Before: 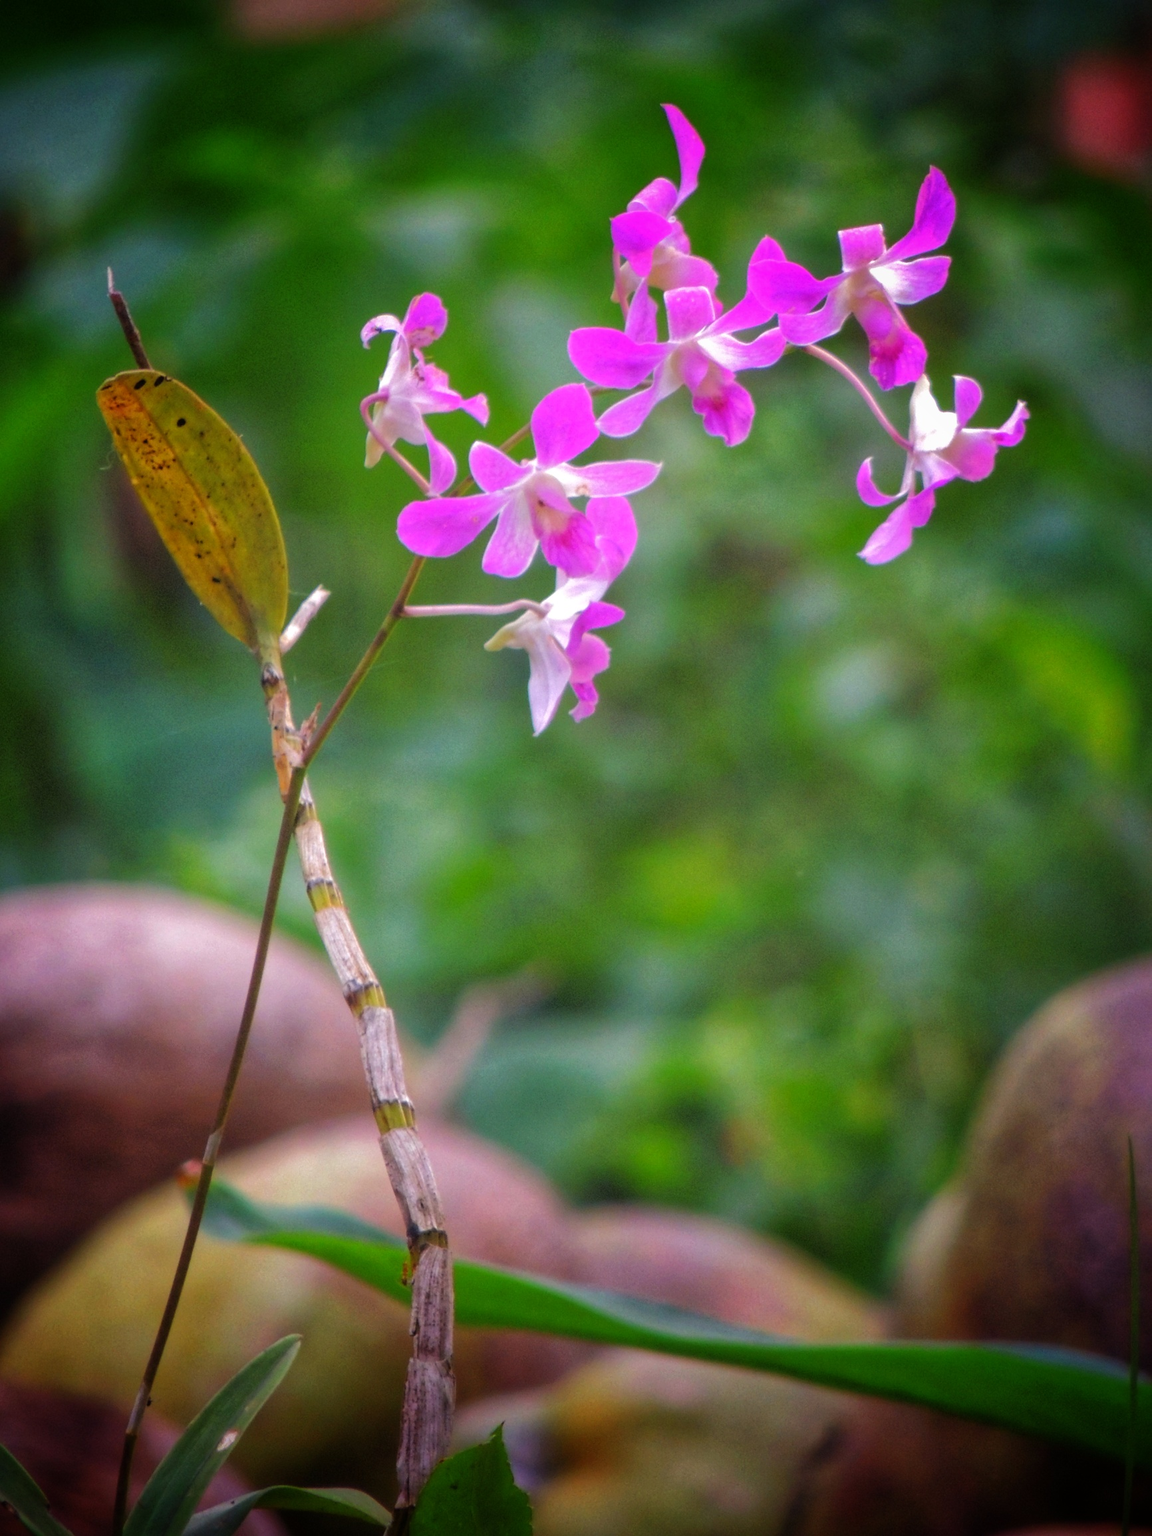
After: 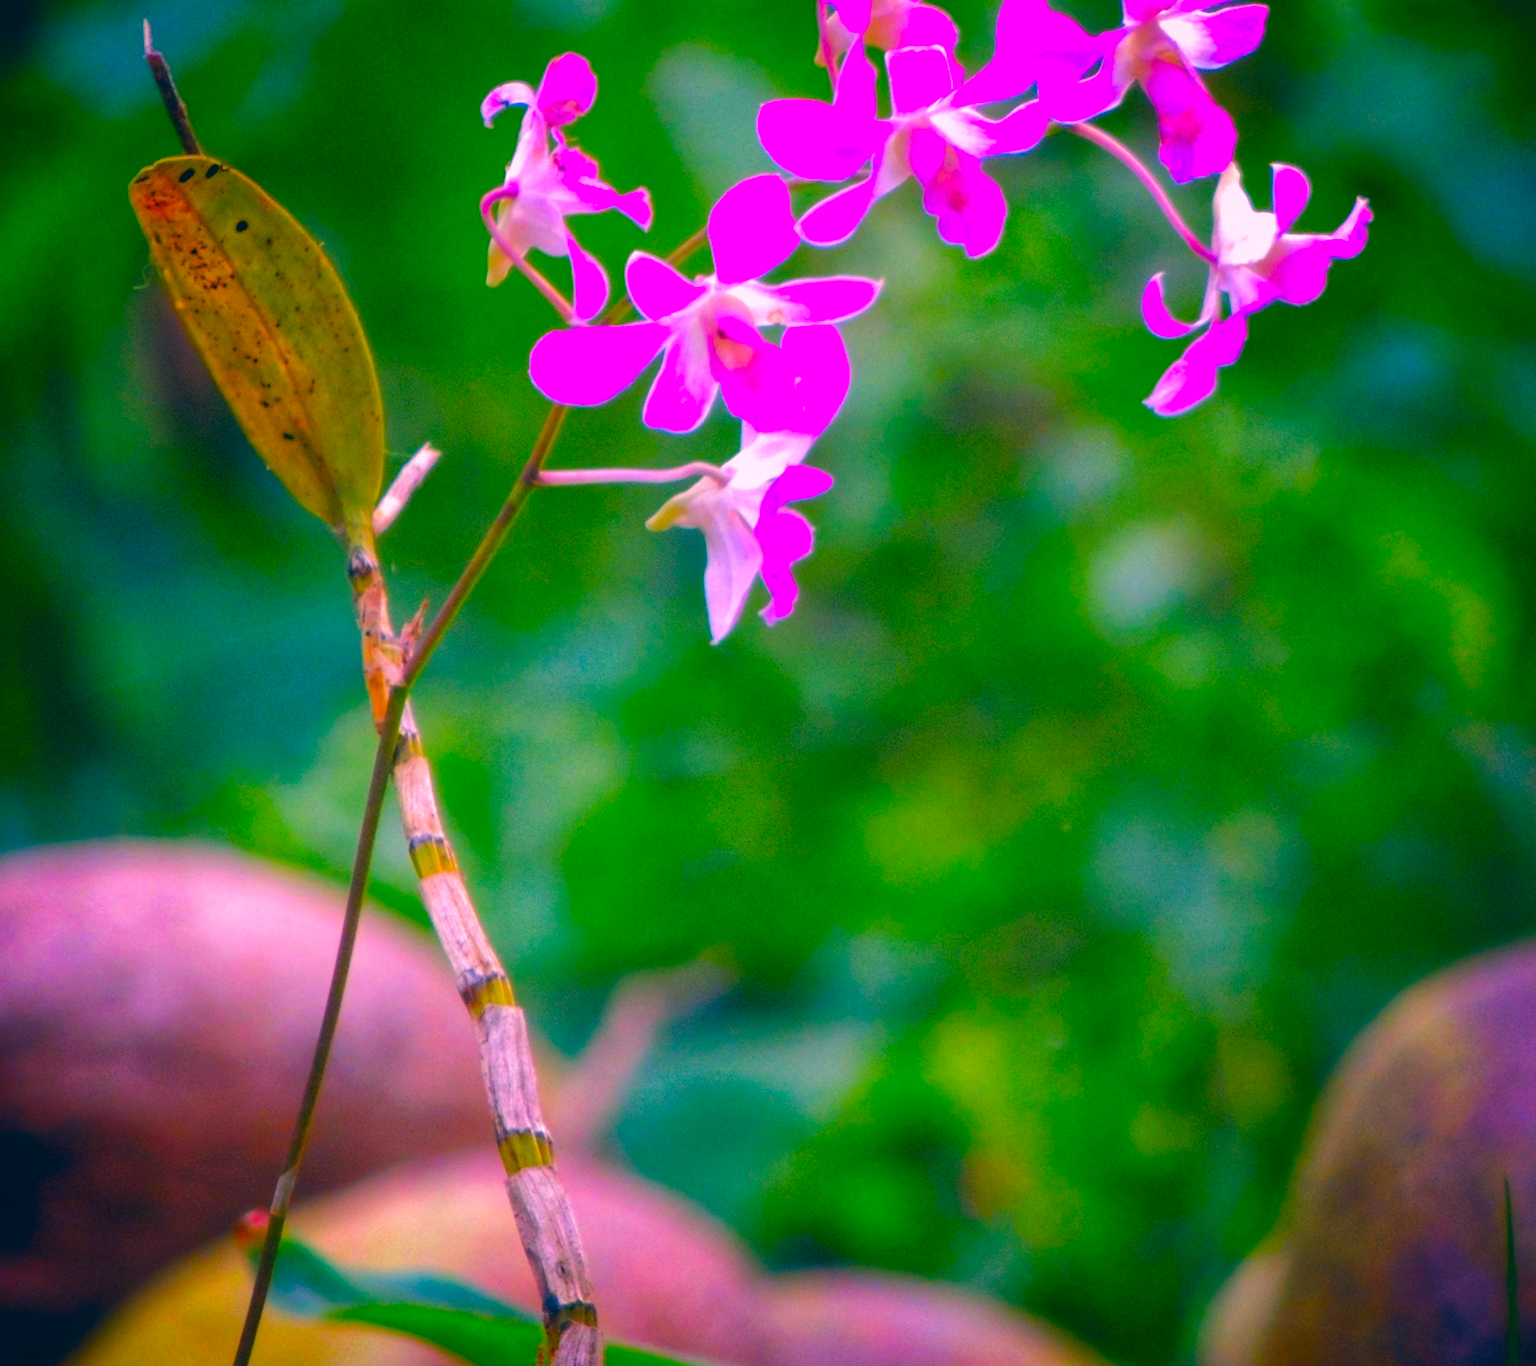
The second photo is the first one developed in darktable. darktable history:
crop: top 16.461%, bottom 16.771%
color correction: highlights a* 16.55, highlights b* 0.304, shadows a* -15.36, shadows b* -13.9, saturation 1.51
color balance rgb: perceptual saturation grading › global saturation 25.325%, global vibrance 20%
